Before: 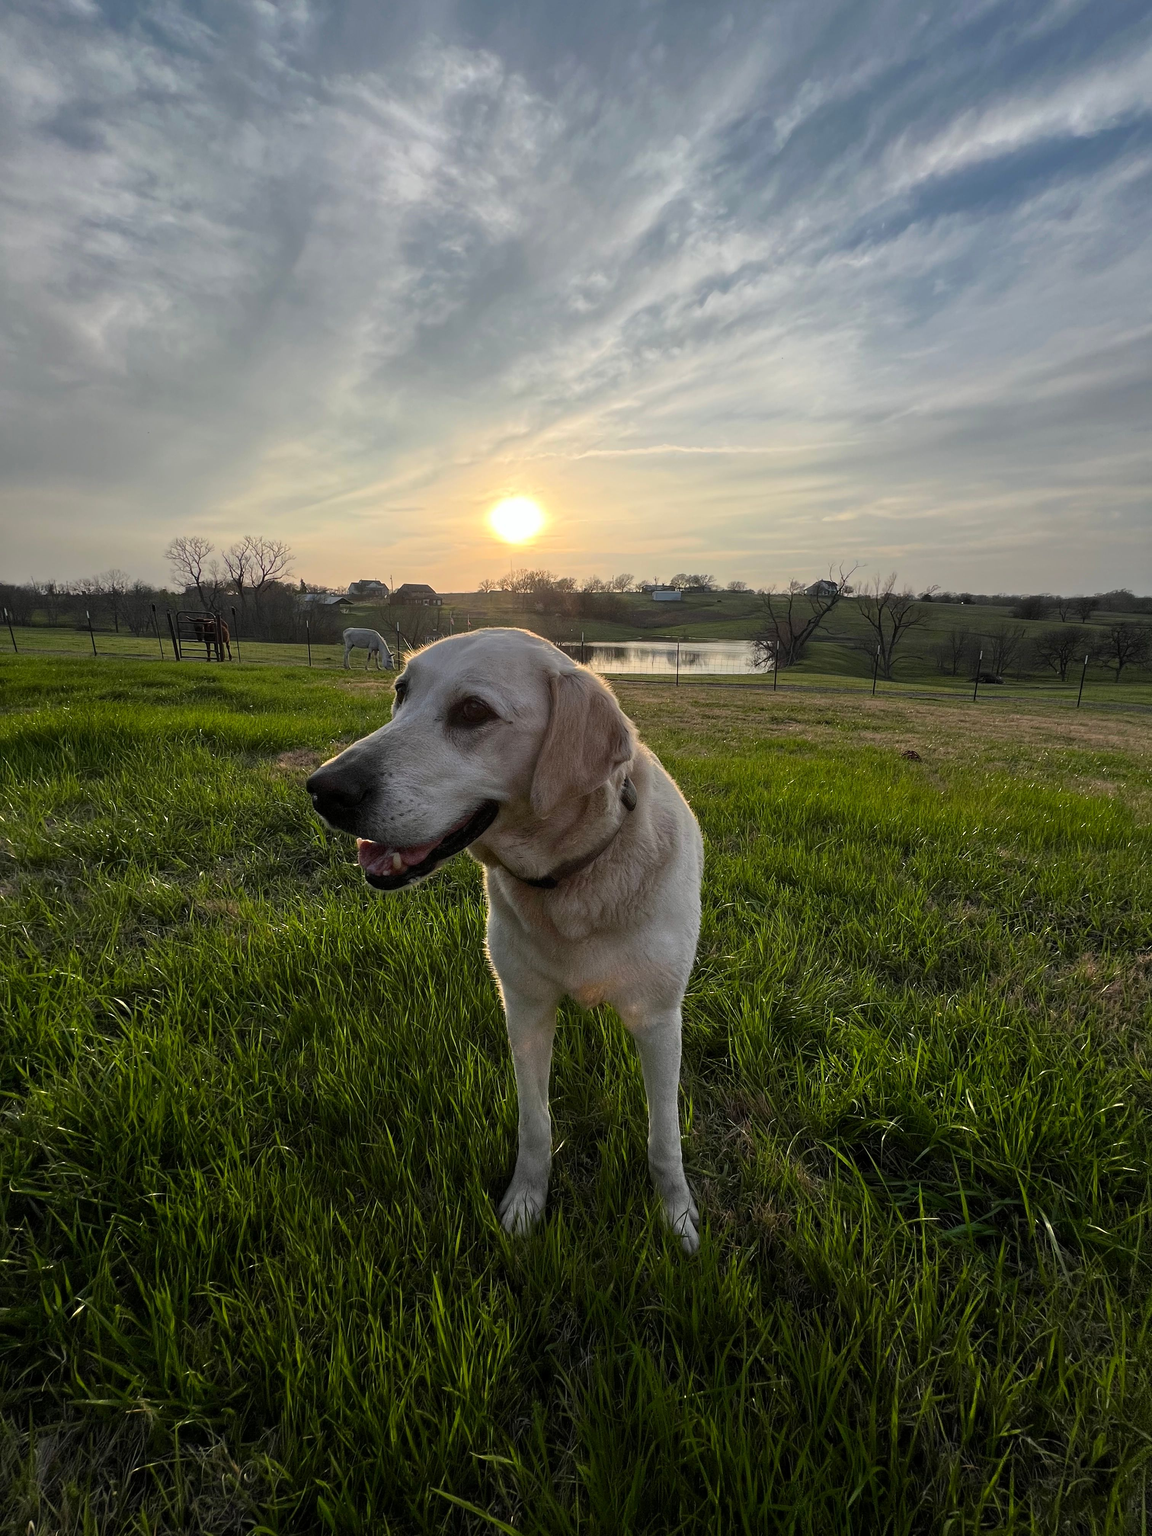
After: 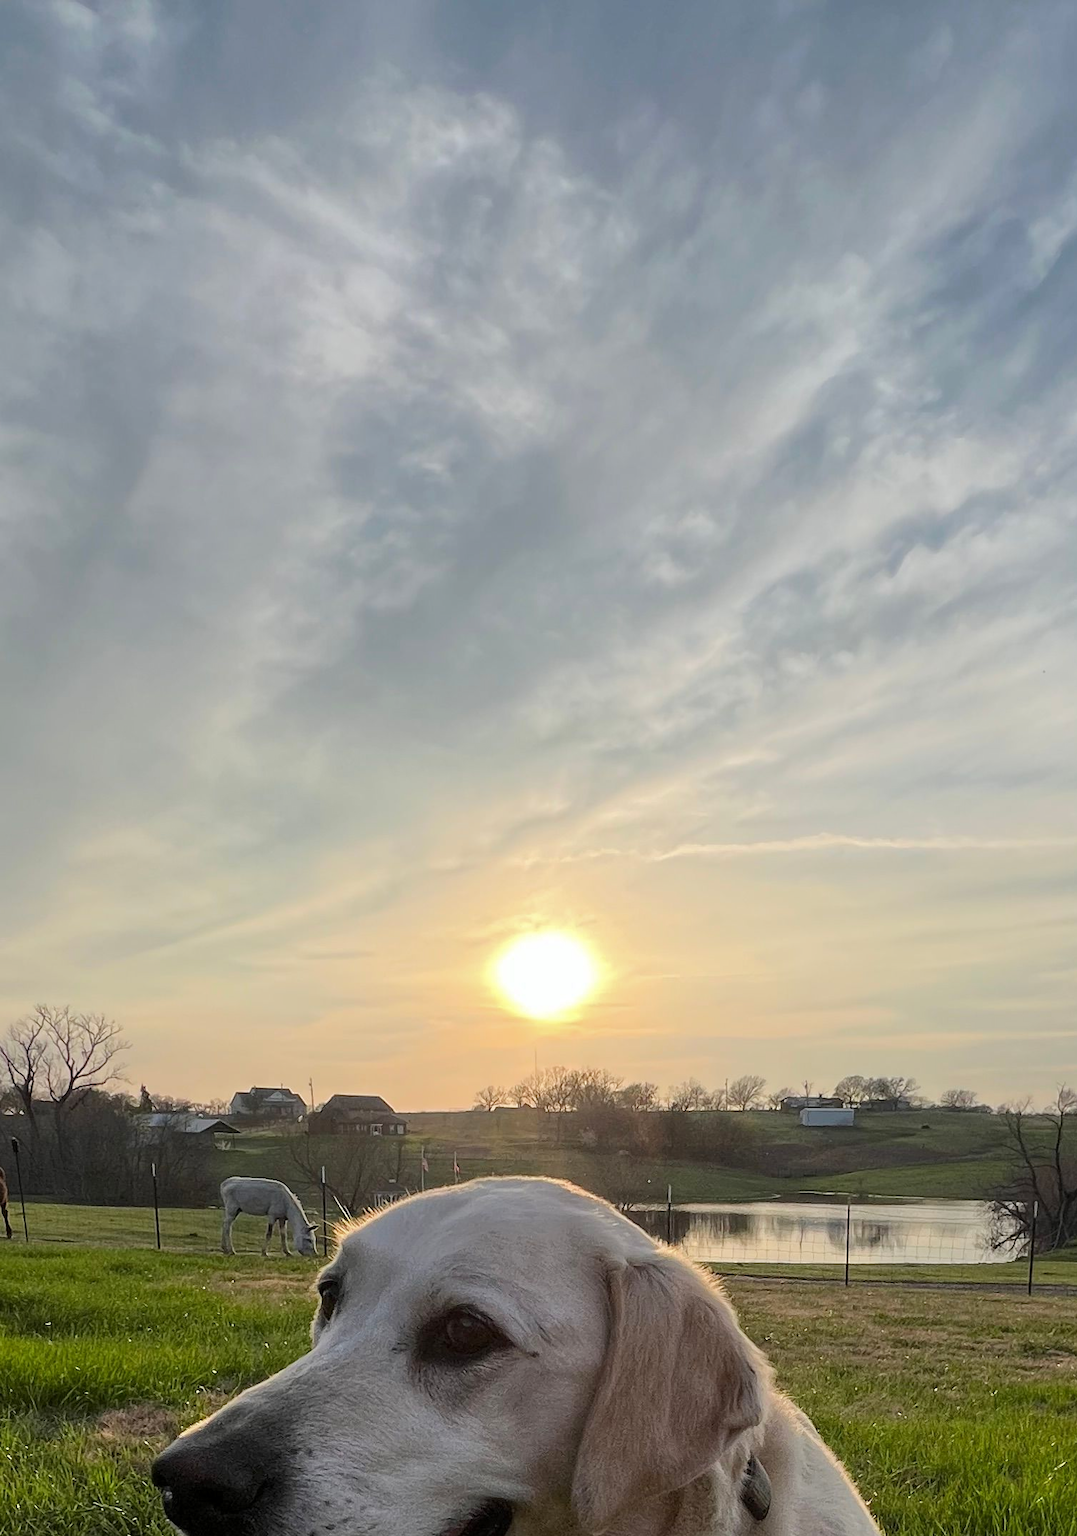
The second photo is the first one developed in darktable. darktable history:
crop: left 19.58%, right 30.489%, bottom 46.63%
base curve: curves: ch0 [(0, 0) (0.235, 0.266) (0.503, 0.496) (0.786, 0.72) (1, 1)]
